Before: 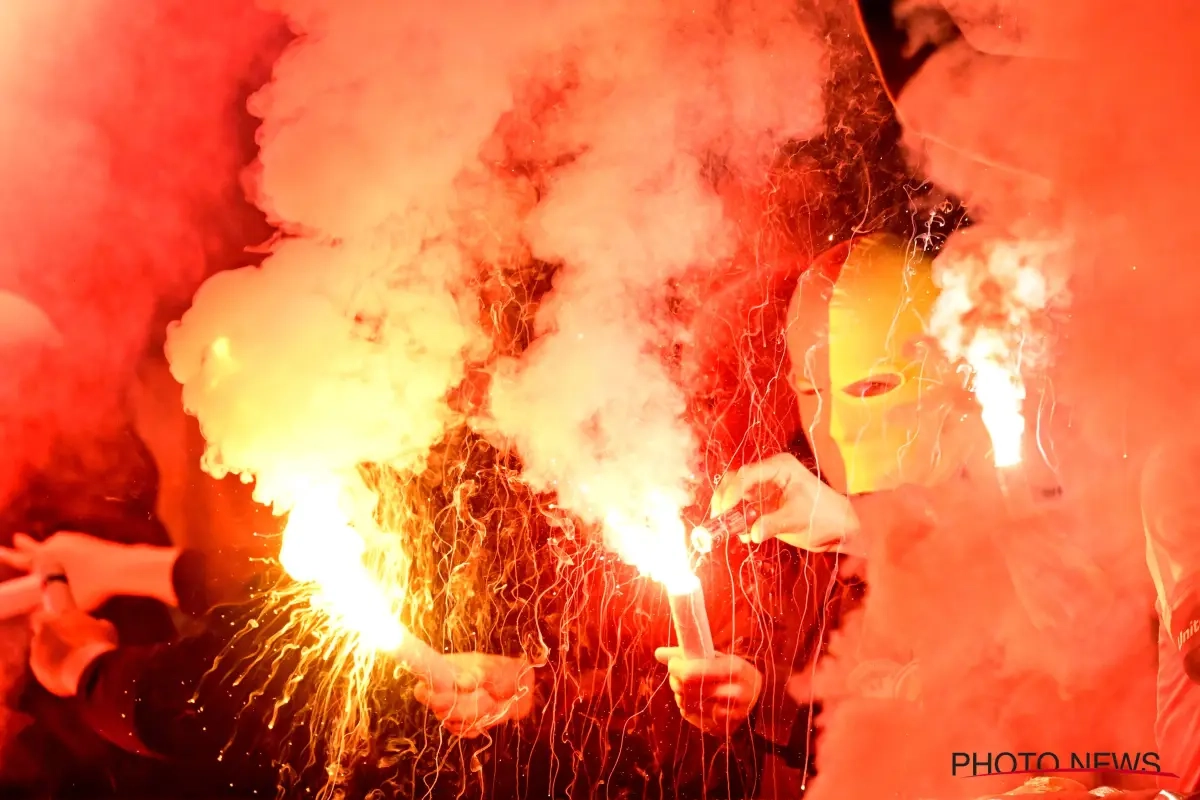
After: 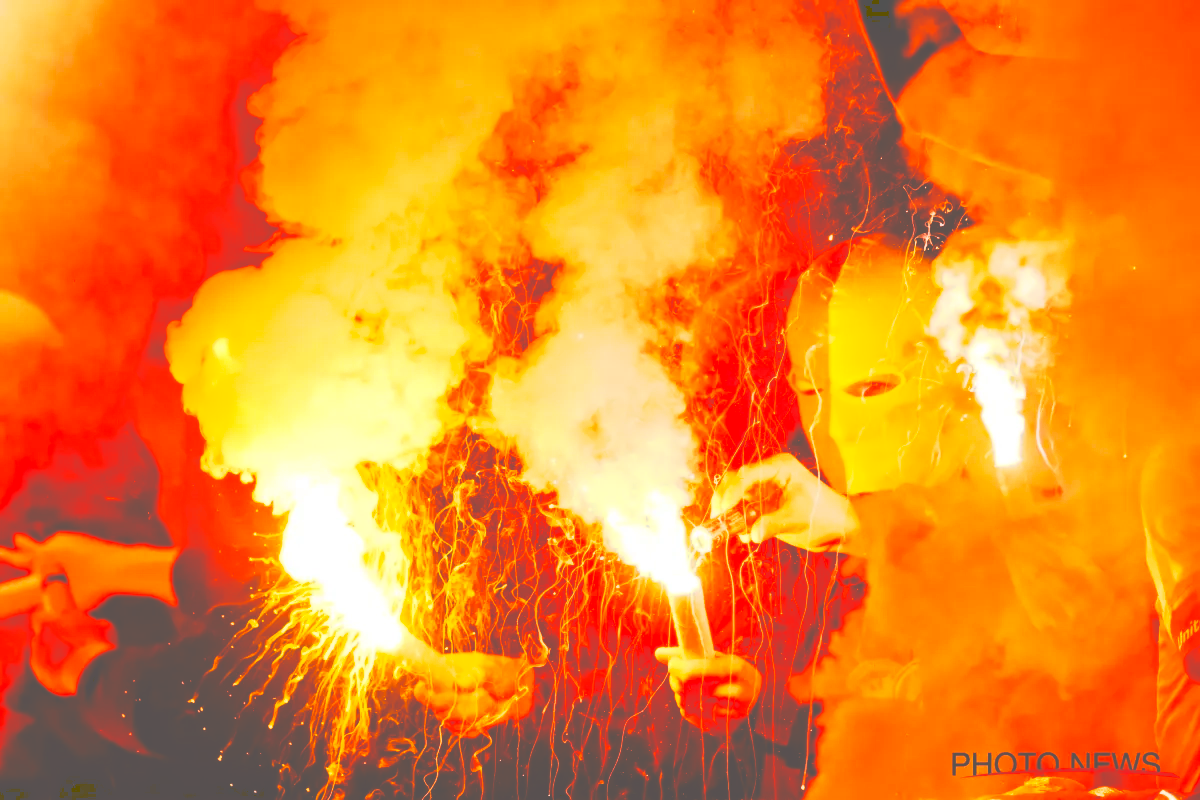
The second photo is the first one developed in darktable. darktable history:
tone curve: curves: ch0 [(0, 0) (0.003, 0.345) (0.011, 0.345) (0.025, 0.345) (0.044, 0.349) (0.069, 0.353) (0.1, 0.356) (0.136, 0.359) (0.177, 0.366) (0.224, 0.378) (0.277, 0.398) (0.335, 0.429) (0.399, 0.476) (0.468, 0.545) (0.543, 0.624) (0.623, 0.721) (0.709, 0.811) (0.801, 0.876) (0.898, 0.913) (1, 1)], preserve colors none
color contrast: green-magenta contrast 1.12, blue-yellow contrast 1.95, unbound 0
